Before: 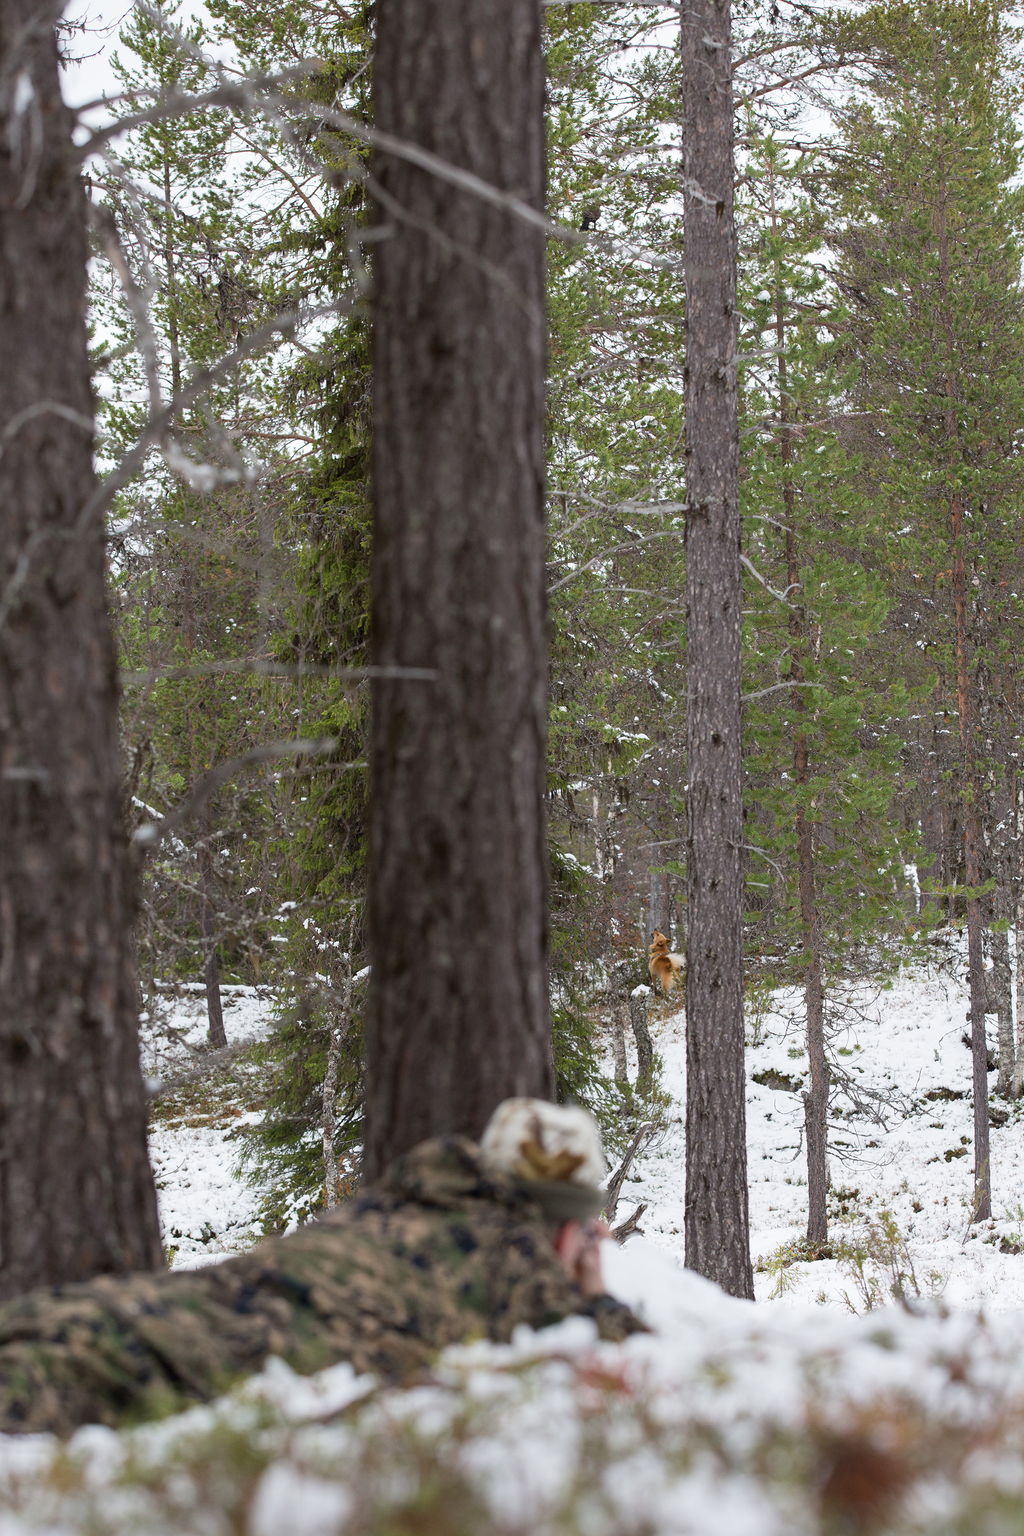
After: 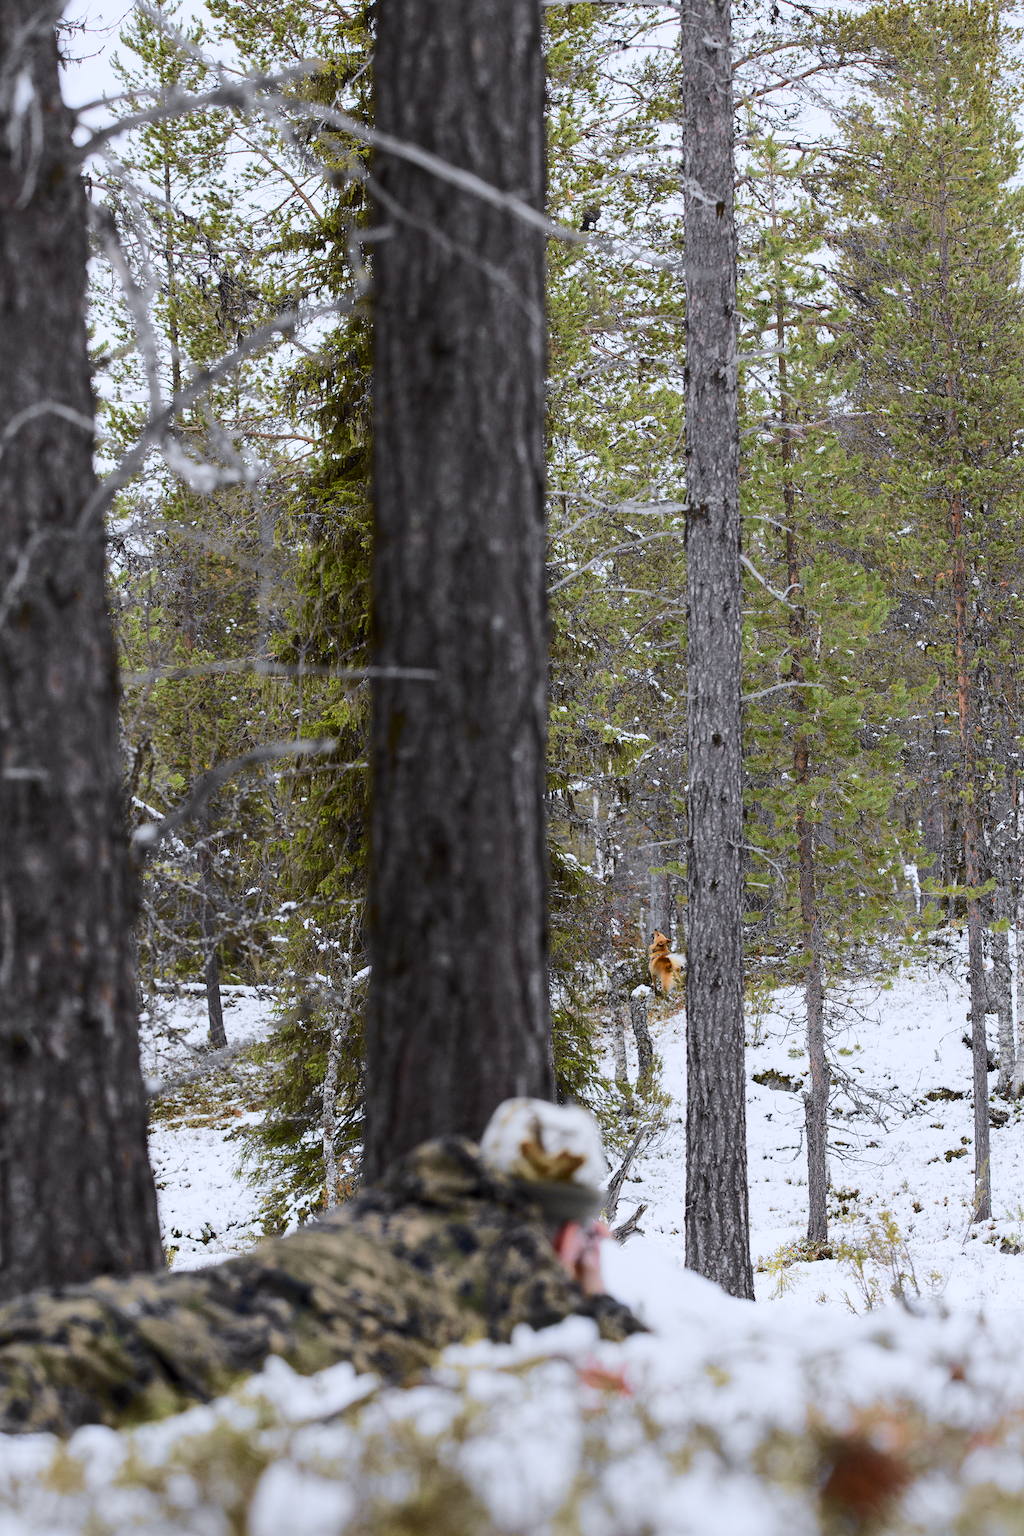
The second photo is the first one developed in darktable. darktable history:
tone curve: curves: ch0 [(0.017, 0) (0.107, 0.071) (0.295, 0.264) (0.447, 0.507) (0.54, 0.618) (0.733, 0.791) (0.879, 0.898) (1, 0.97)]; ch1 [(0, 0) (0.393, 0.415) (0.447, 0.448) (0.485, 0.497) (0.523, 0.515) (0.544, 0.55) (0.59, 0.609) (0.686, 0.686) (1, 1)]; ch2 [(0, 0) (0.369, 0.388) (0.449, 0.431) (0.499, 0.5) (0.521, 0.505) (0.53, 0.538) (0.579, 0.601) (0.669, 0.733) (1, 1)], color space Lab, independent channels, preserve colors none
color correction: highlights a* -0.772, highlights b* -8.92
